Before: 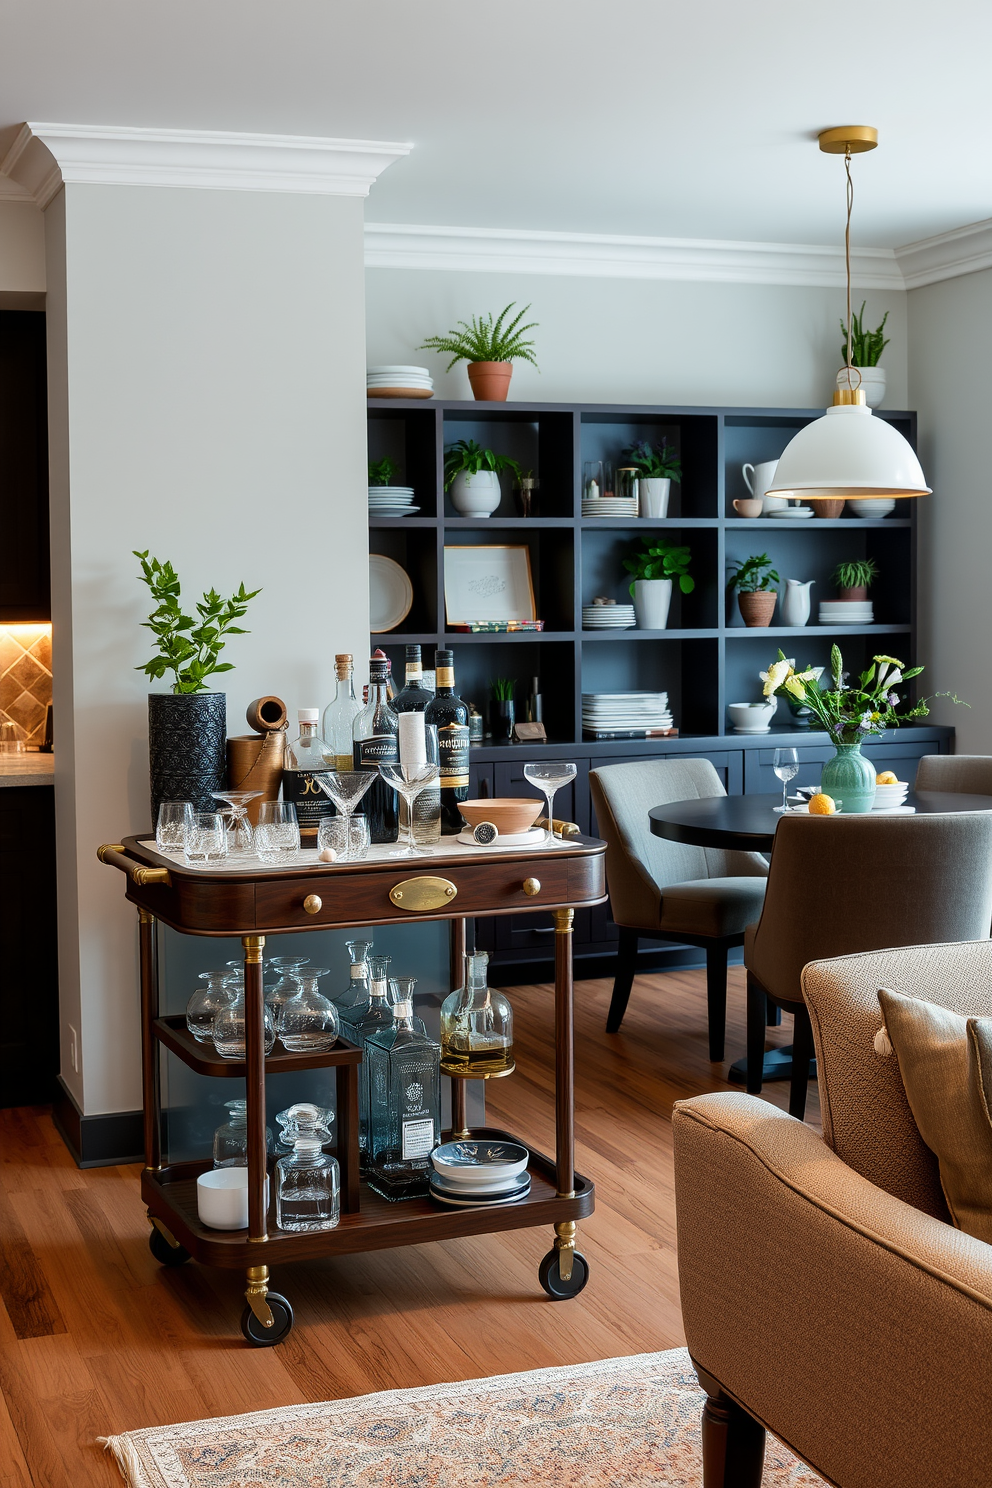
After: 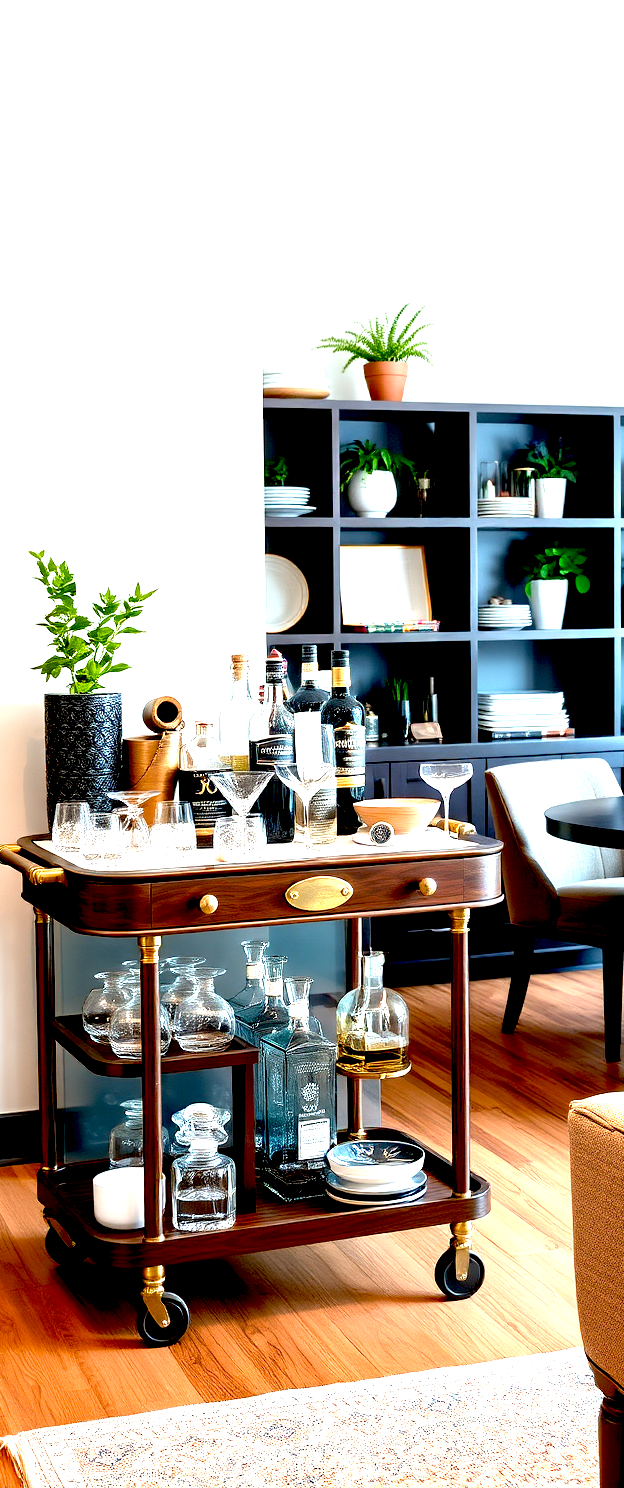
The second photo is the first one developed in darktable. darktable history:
crop: left 10.509%, right 26.504%
exposure: black level correction 0.015, exposure 1.775 EV, compensate highlight preservation false
